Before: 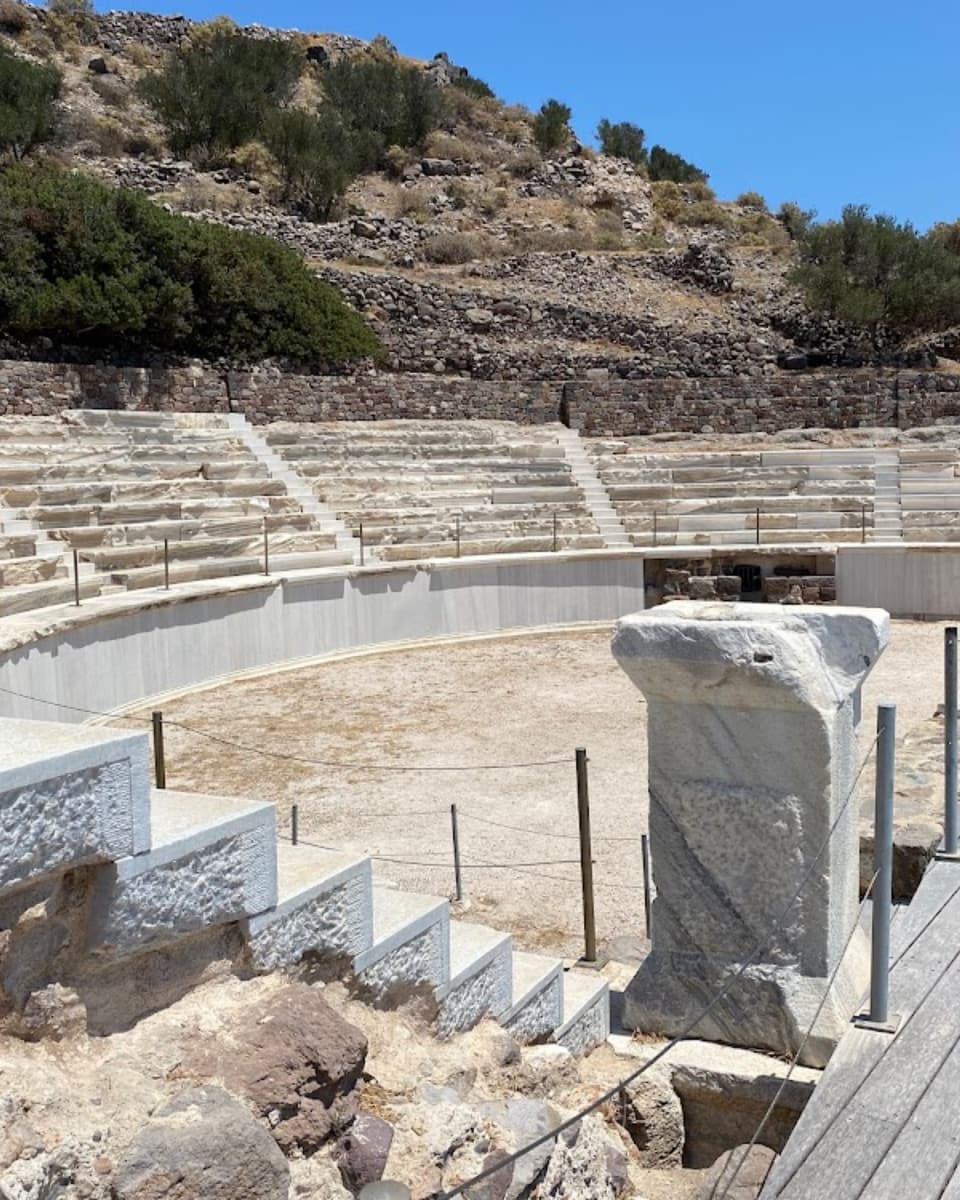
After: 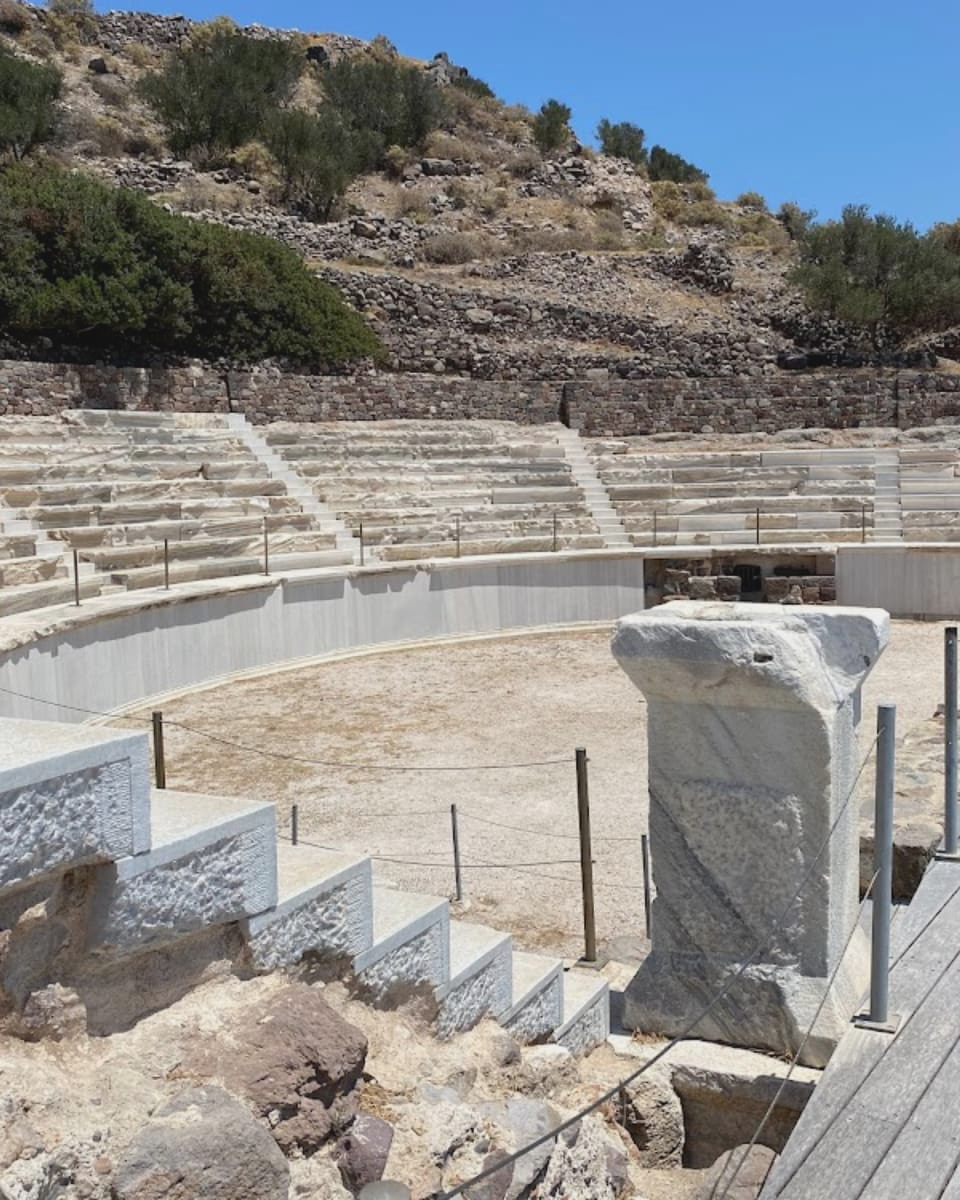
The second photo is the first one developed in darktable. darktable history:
contrast brightness saturation: contrast -0.104, saturation -0.095
